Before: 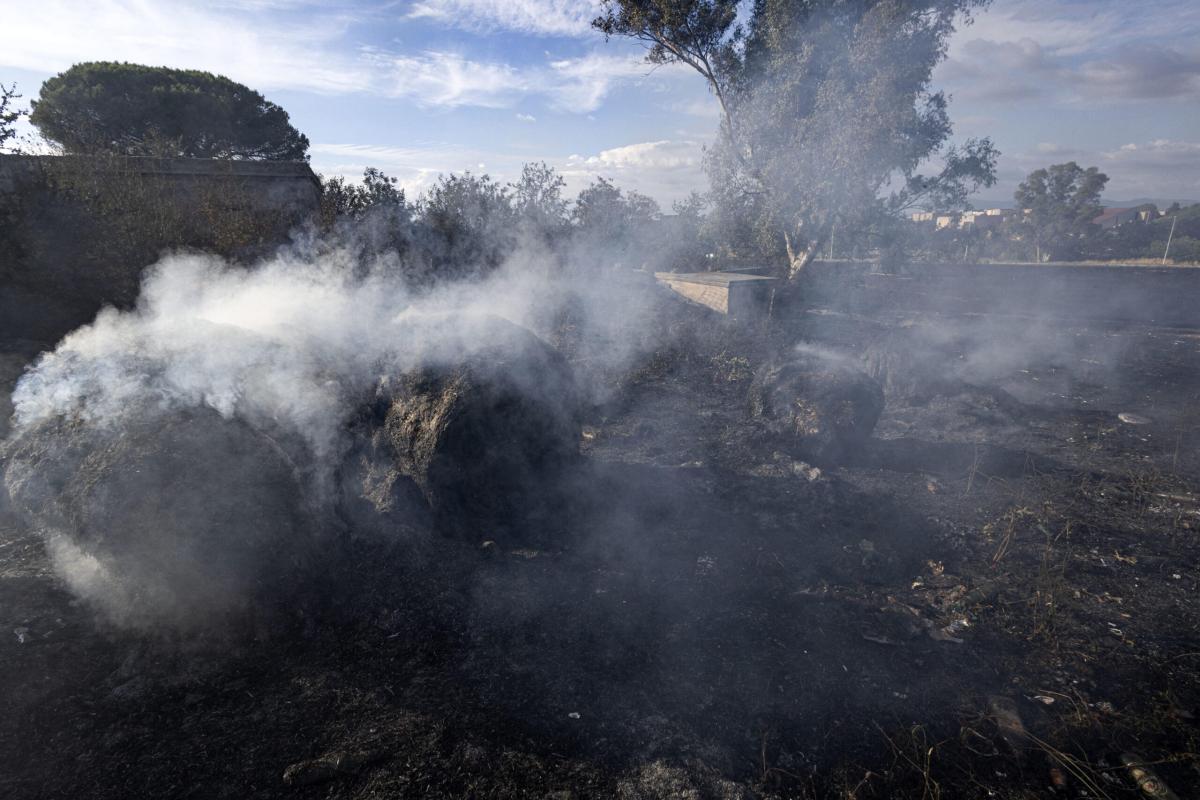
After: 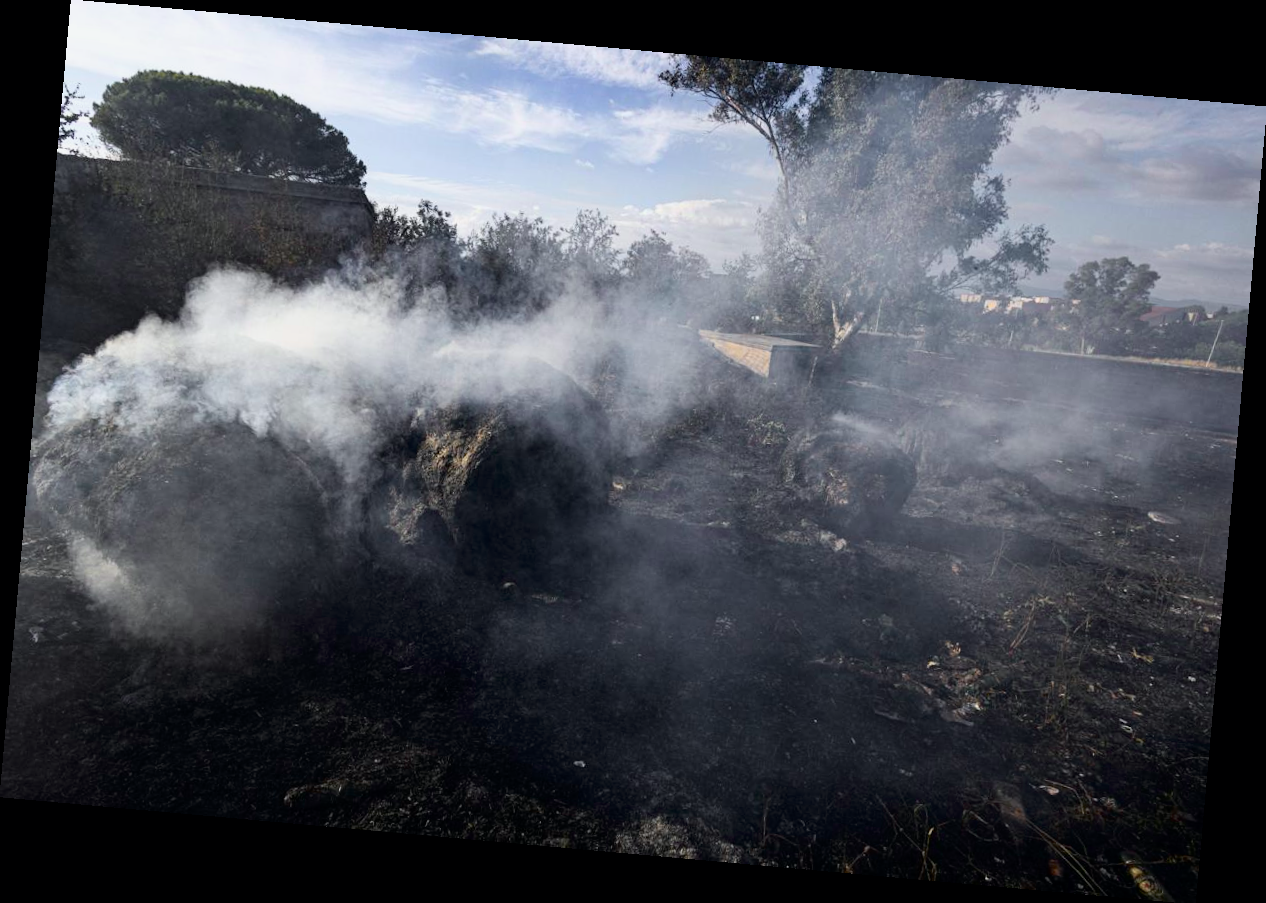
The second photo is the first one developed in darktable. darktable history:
tone curve: curves: ch0 [(0, 0) (0.058, 0.027) (0.214, 0.183) (0.304, 0.288) (0.522, 0.549) (0.658, 0.7) (0.741, 0.775) (0.844, 0.866) (0.986, 0.957)]; ch1 [(0, 0) (0.172, 0.123) (0.312, 0.296) (0.437, 0.429) (0.471, 0.469) (0.502, 0.5) (0.513, 0.515) (0.572, 0.603) (0.617, 0.653) (0.68, 0.724) (0.889, 0.924) (1, 1)]; ch2 [(0, 0) (0.411, 0.424) (0.489, 0.49) (0.502, 0.5) (0.517, 0.519) (0.549, 0.578) (0.604, 0.628) (0.693, 0.686) (1, 1)], color space Lab, independent channels, preserve colors none
rotate and perspective: rotation 5.12°, automatic cropping off
